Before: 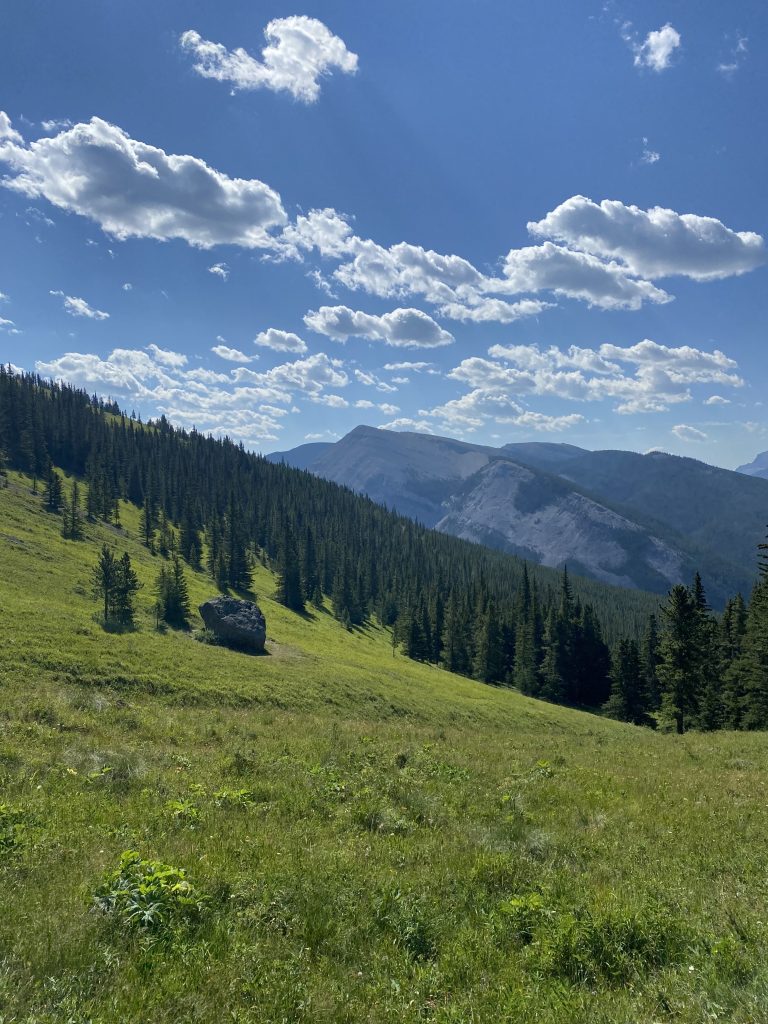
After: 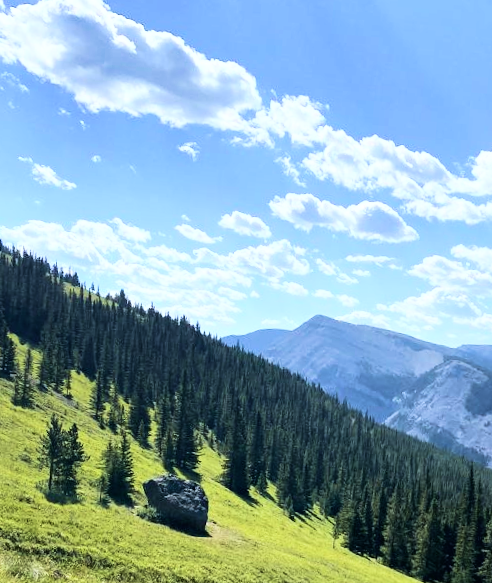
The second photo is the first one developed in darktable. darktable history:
base curve: curves: ch0 [(0, 0) (0.007, 0.004) (0.027, 0.03) (0.046, 0.07) (0.207, 0.54) (0.442, 0.872) (0.673, 0.972) (1, 1)]
velvia: on, module defaults
crop and rotate: angle -4.38°, left 2.205%, top 6.855%, right 27.258%, bottom 30.564%
